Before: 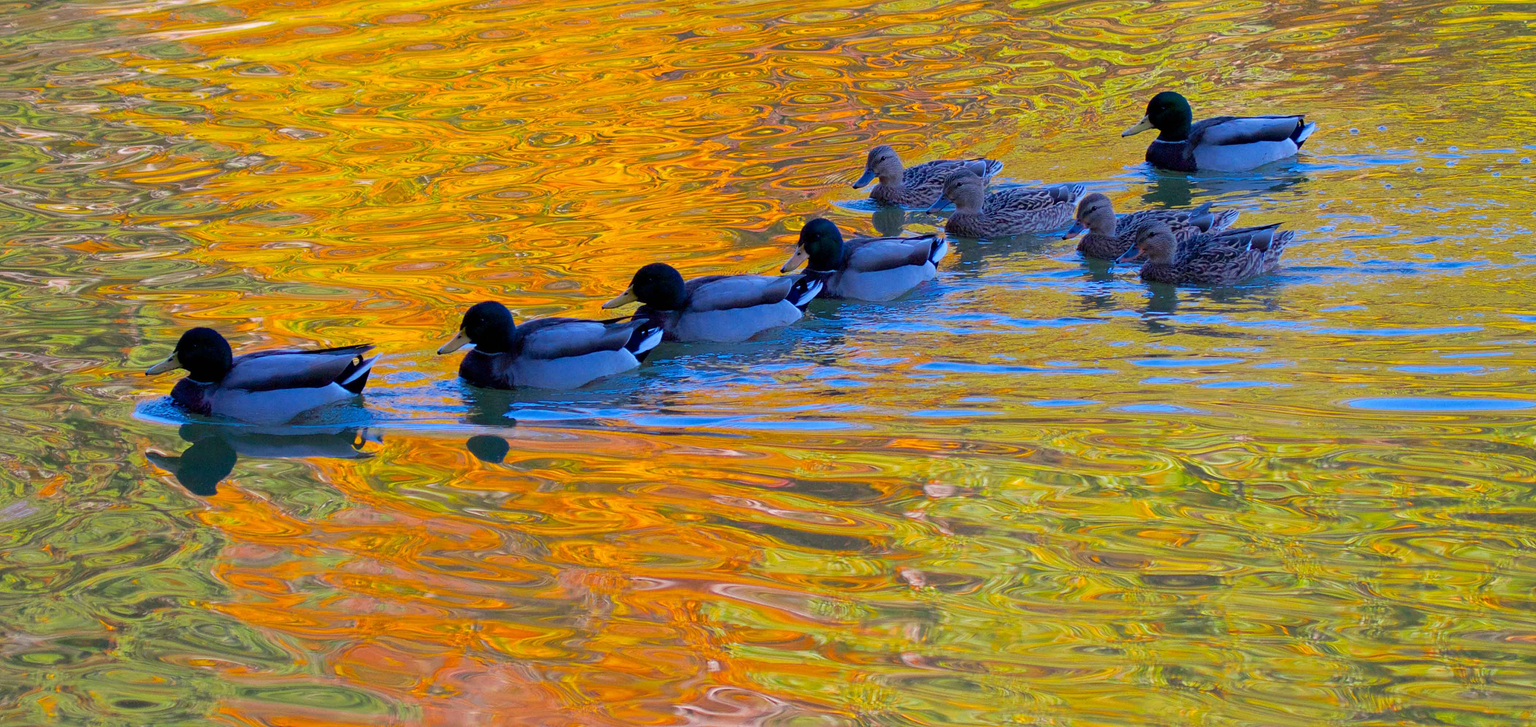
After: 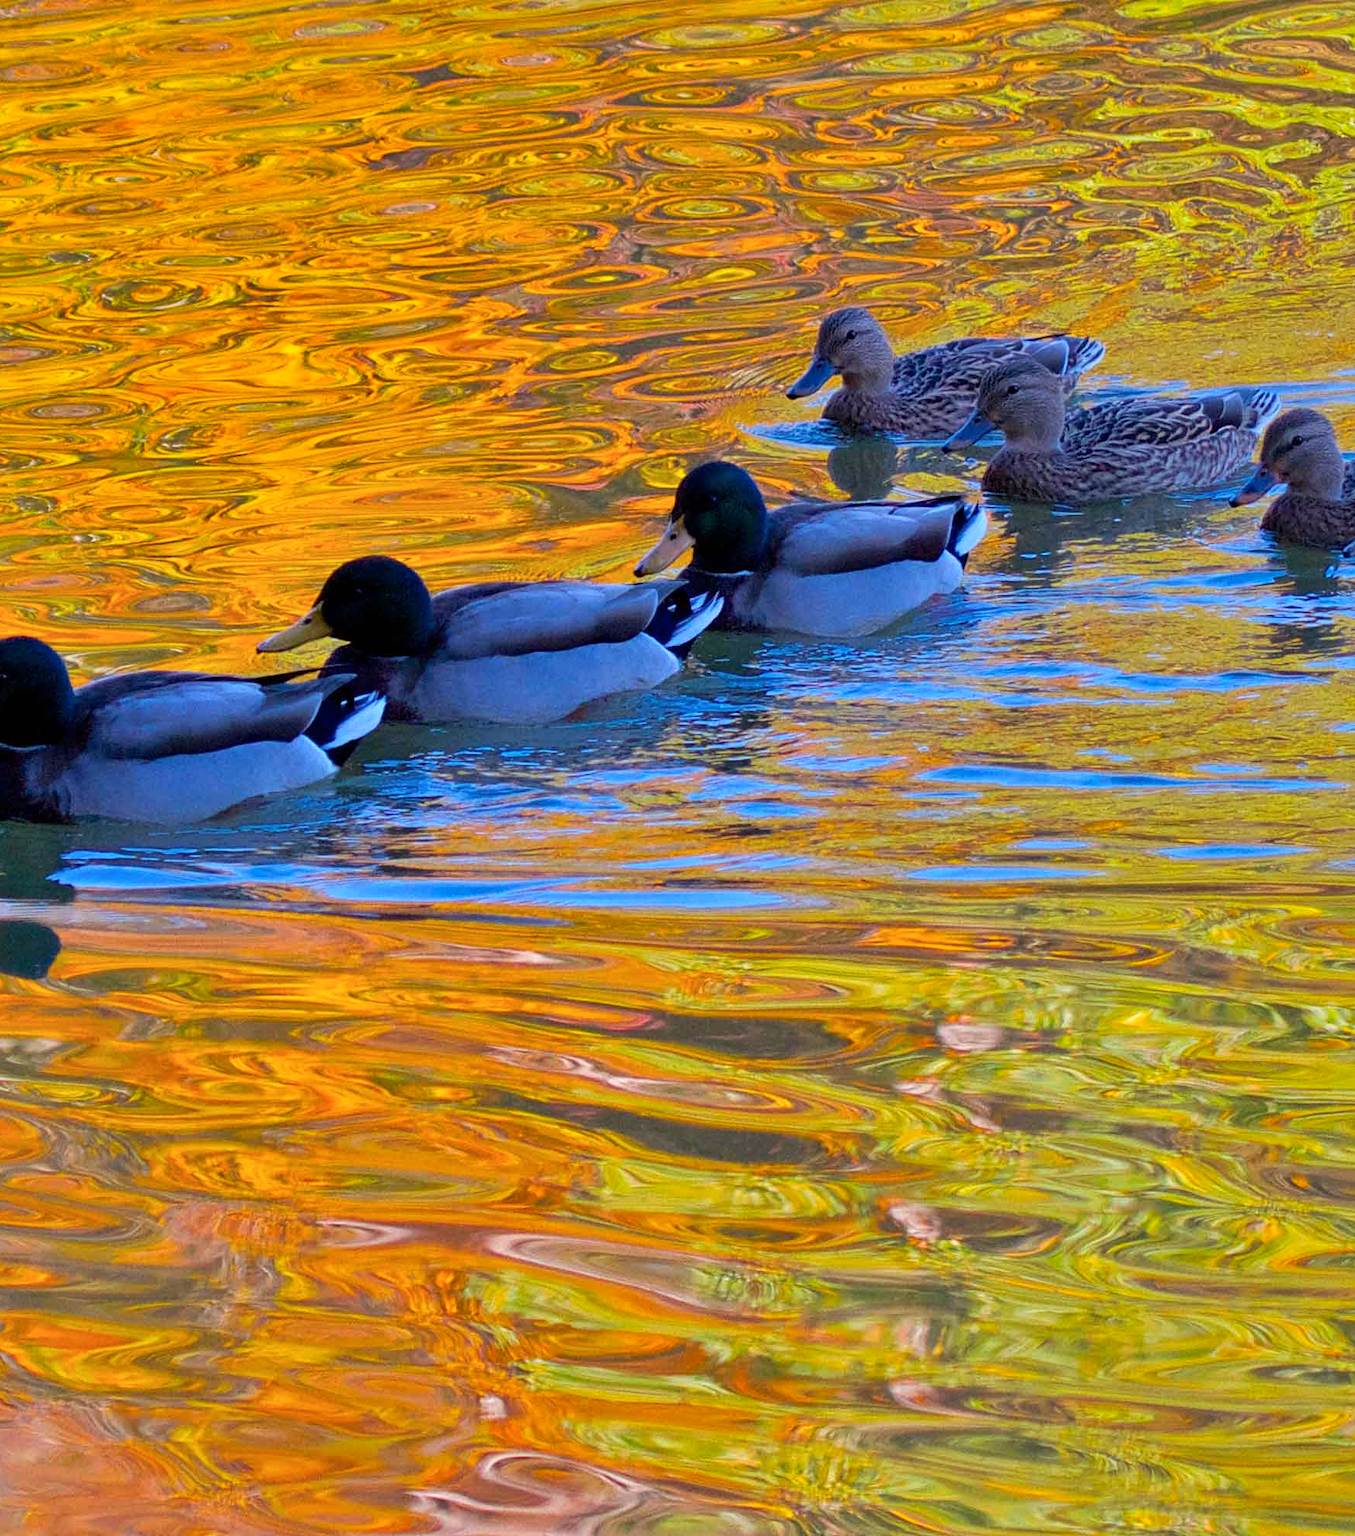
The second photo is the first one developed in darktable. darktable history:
contrast brightness saturation: contrast 0.073
crop: left 31.299%, right 26.948%
color balance rgb: shadows lift › chroma 2.063%, shadows lift › hue 48.06°, highlights gain › luminance 14.6%, perceptual saturation grading › global saturation 0.31%, global vibrance 7.687%
shadows and highlights: low approximation 0.01, soften with gaussian
